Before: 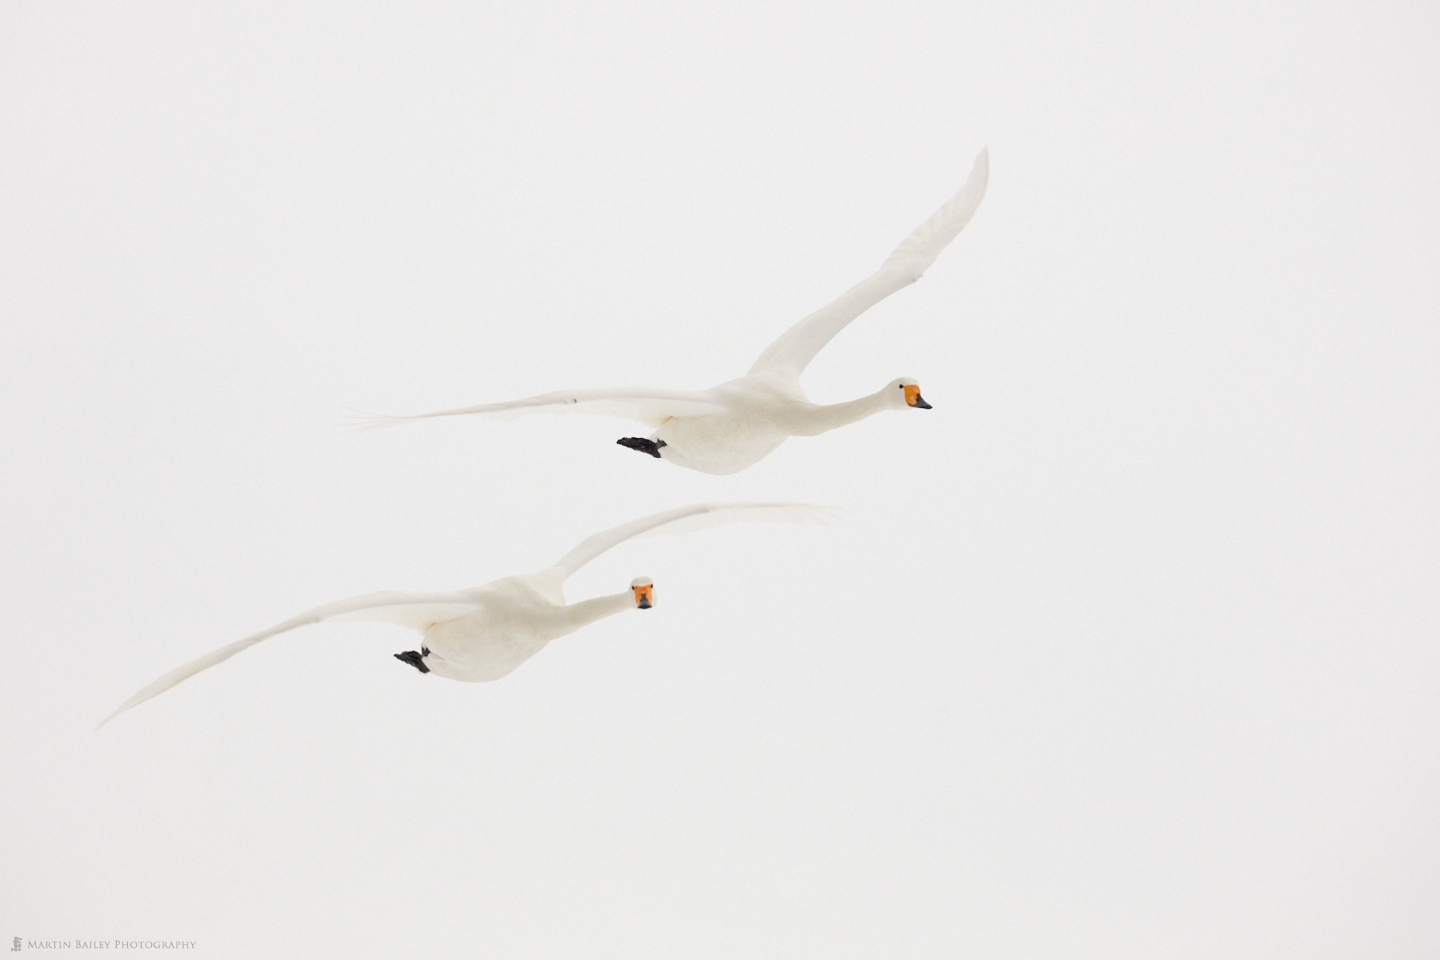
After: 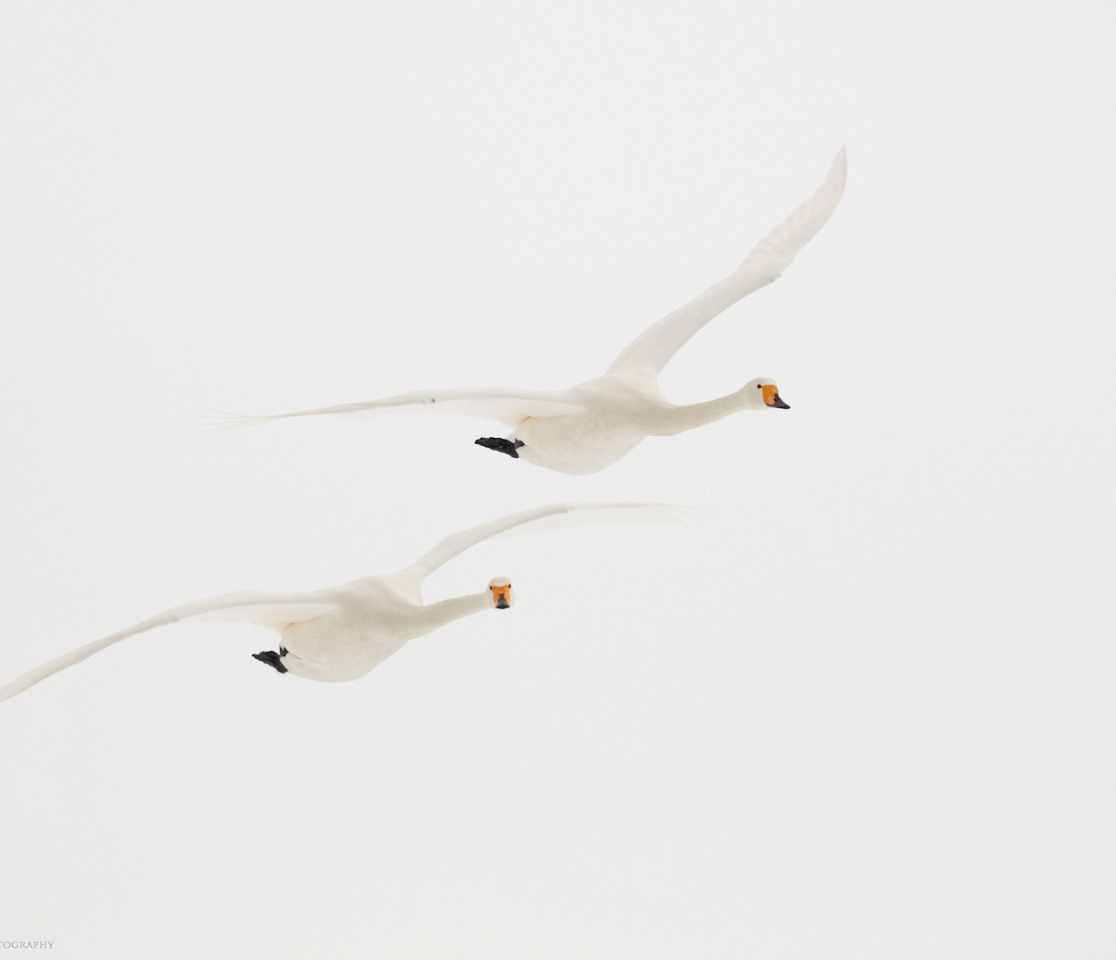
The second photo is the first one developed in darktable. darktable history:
crop: left 9.887%, right 12.609%
